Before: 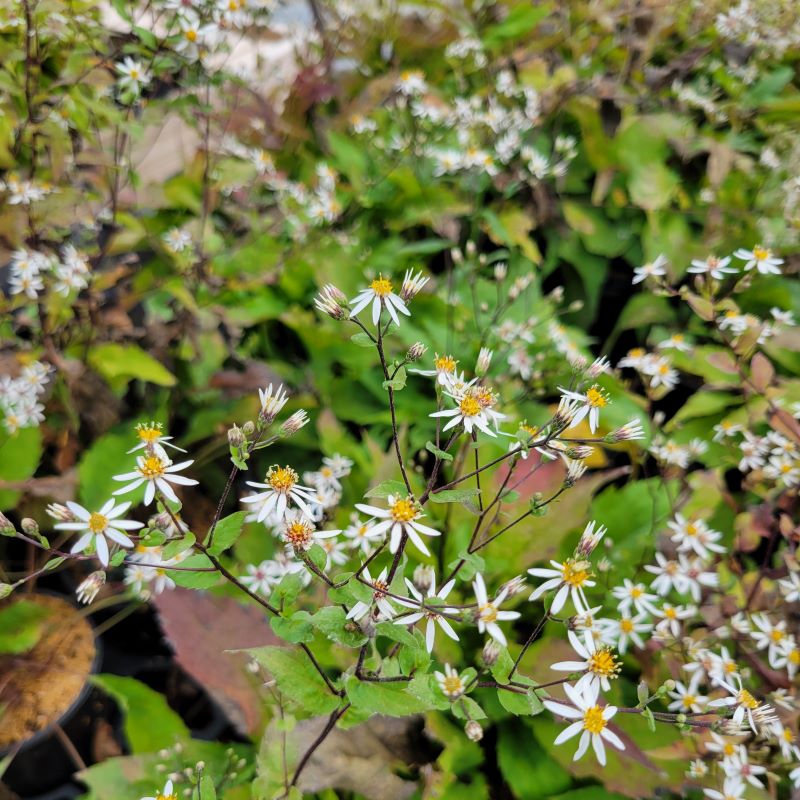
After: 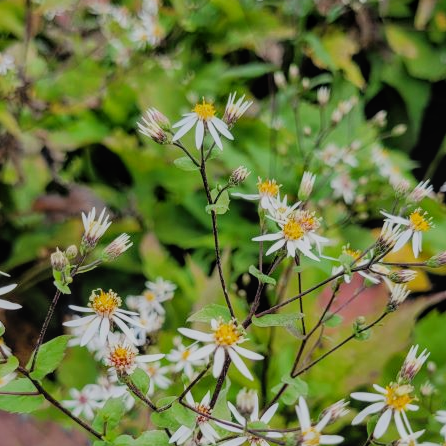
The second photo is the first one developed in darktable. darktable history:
crop and rotate: left 22.13%, top 22.054%, right 22.026%, bottom 22.102%
local contrast: detail 110%
filmic rgb: black relative exposure -7.65 EV, white relative exposure 4.56 EV, hardness 3.61
